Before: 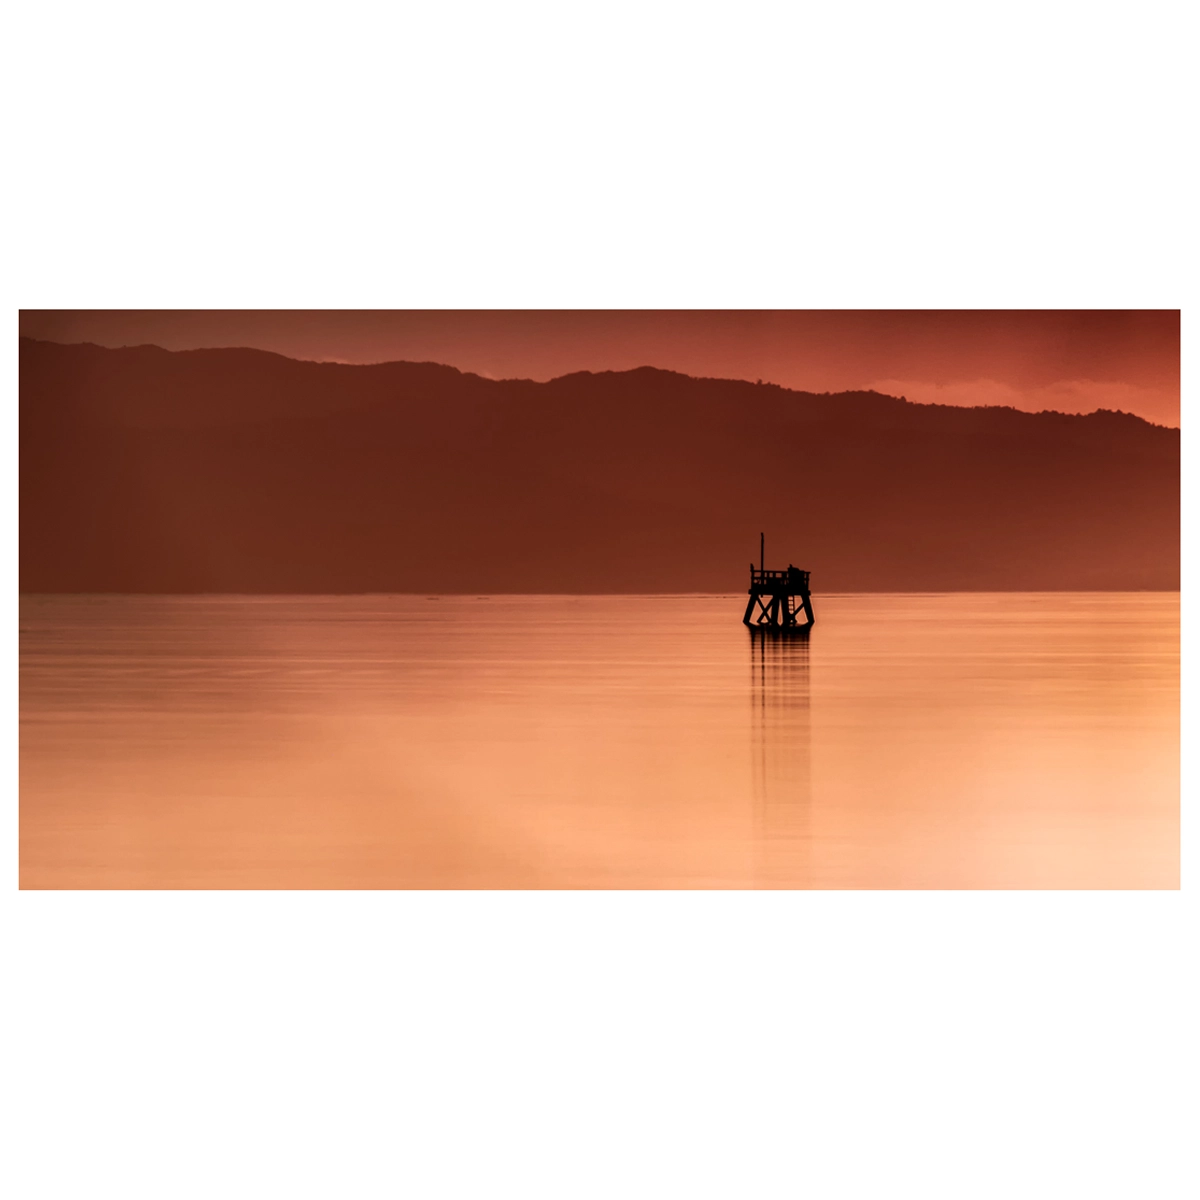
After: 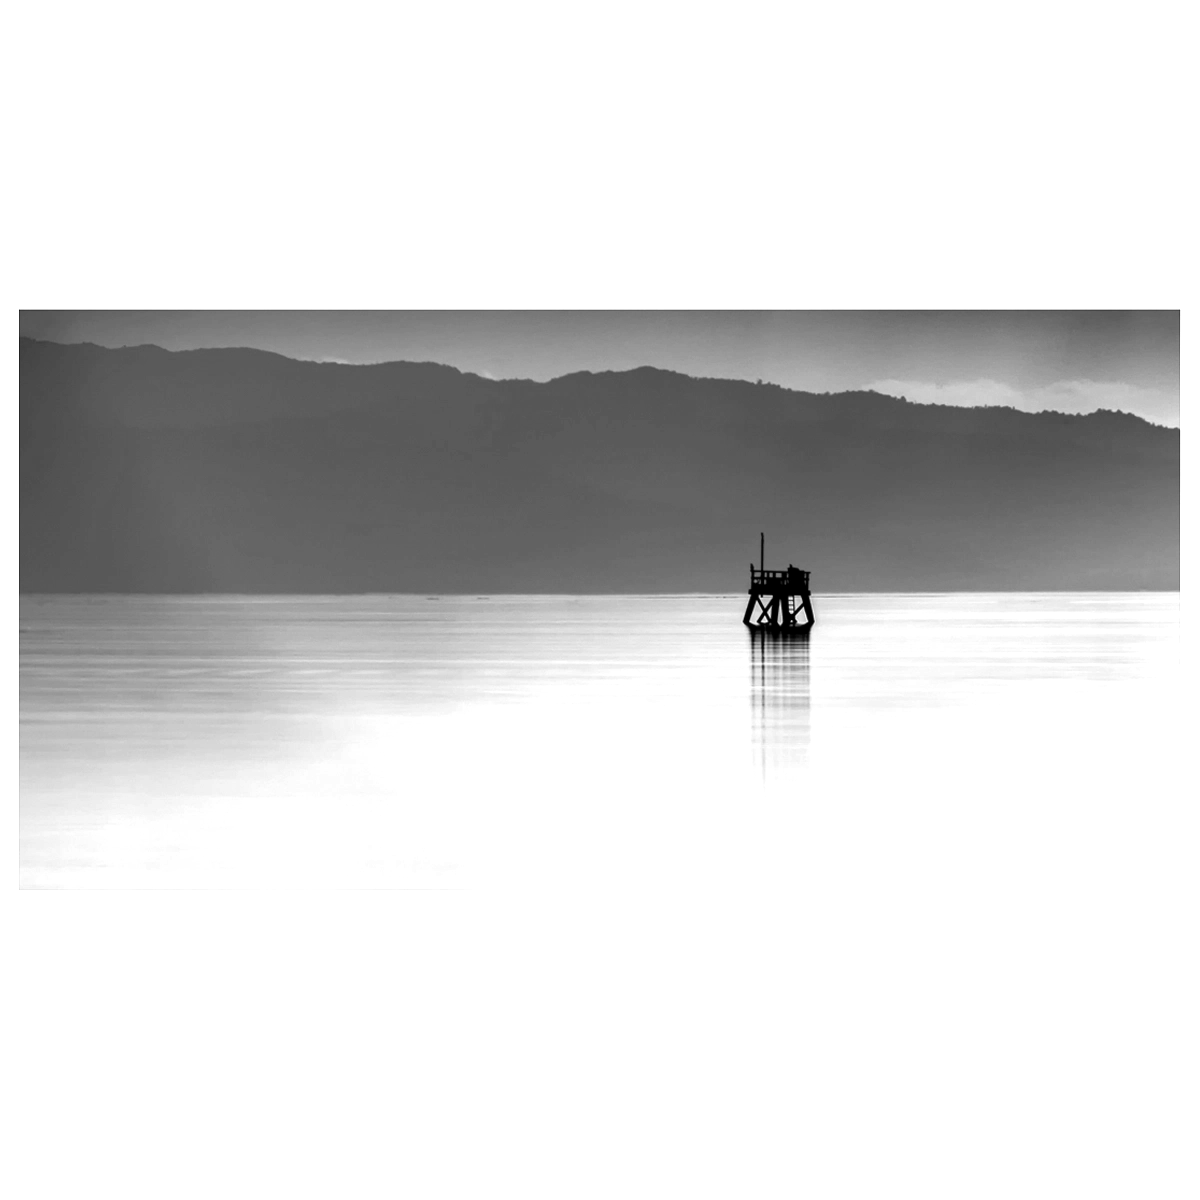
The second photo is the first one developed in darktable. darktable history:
exposure: black level correction 0.001, exposure 1.719 EV, compensate exposure bias true, compensate highlight preservation false
color calibration: output gray [0.18, 0.41, 0.41, 0], gray › normalize channels true, illuminant same as pipeline (D50), adaptation XYZ, x 0.346, y 0.359, gamut compression 0
